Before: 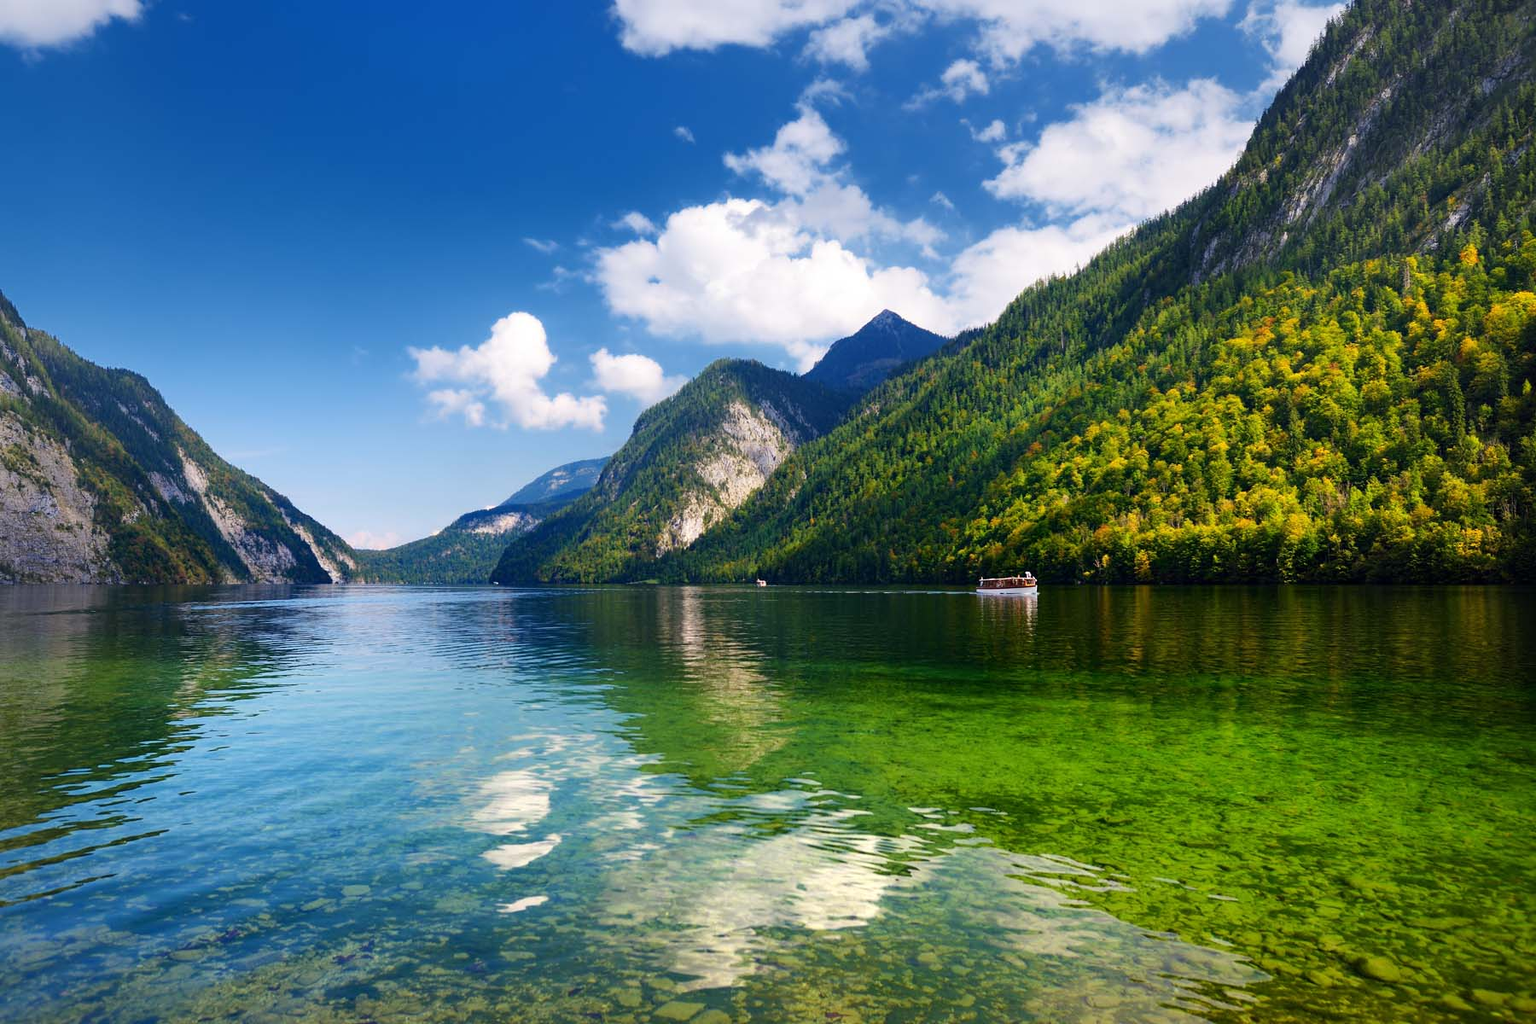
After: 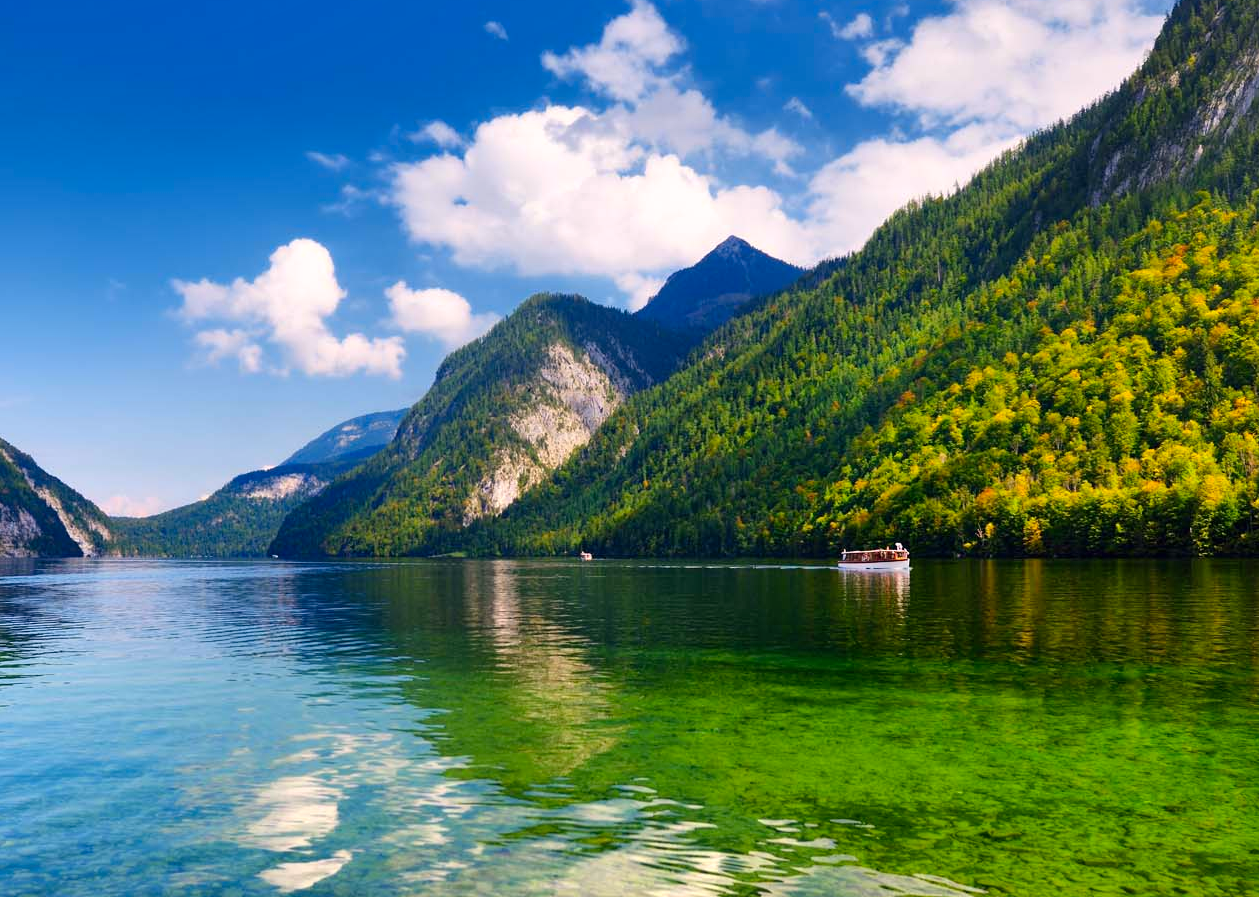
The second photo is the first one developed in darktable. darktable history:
crop and rotate: left 17.046%, top 10.659%, right 12.989%, bottom 14.553%
color correction: highlights a* 3.22, highlights b* 1.93, saturation 1.19
shadows and highlights: soften with gaussian
